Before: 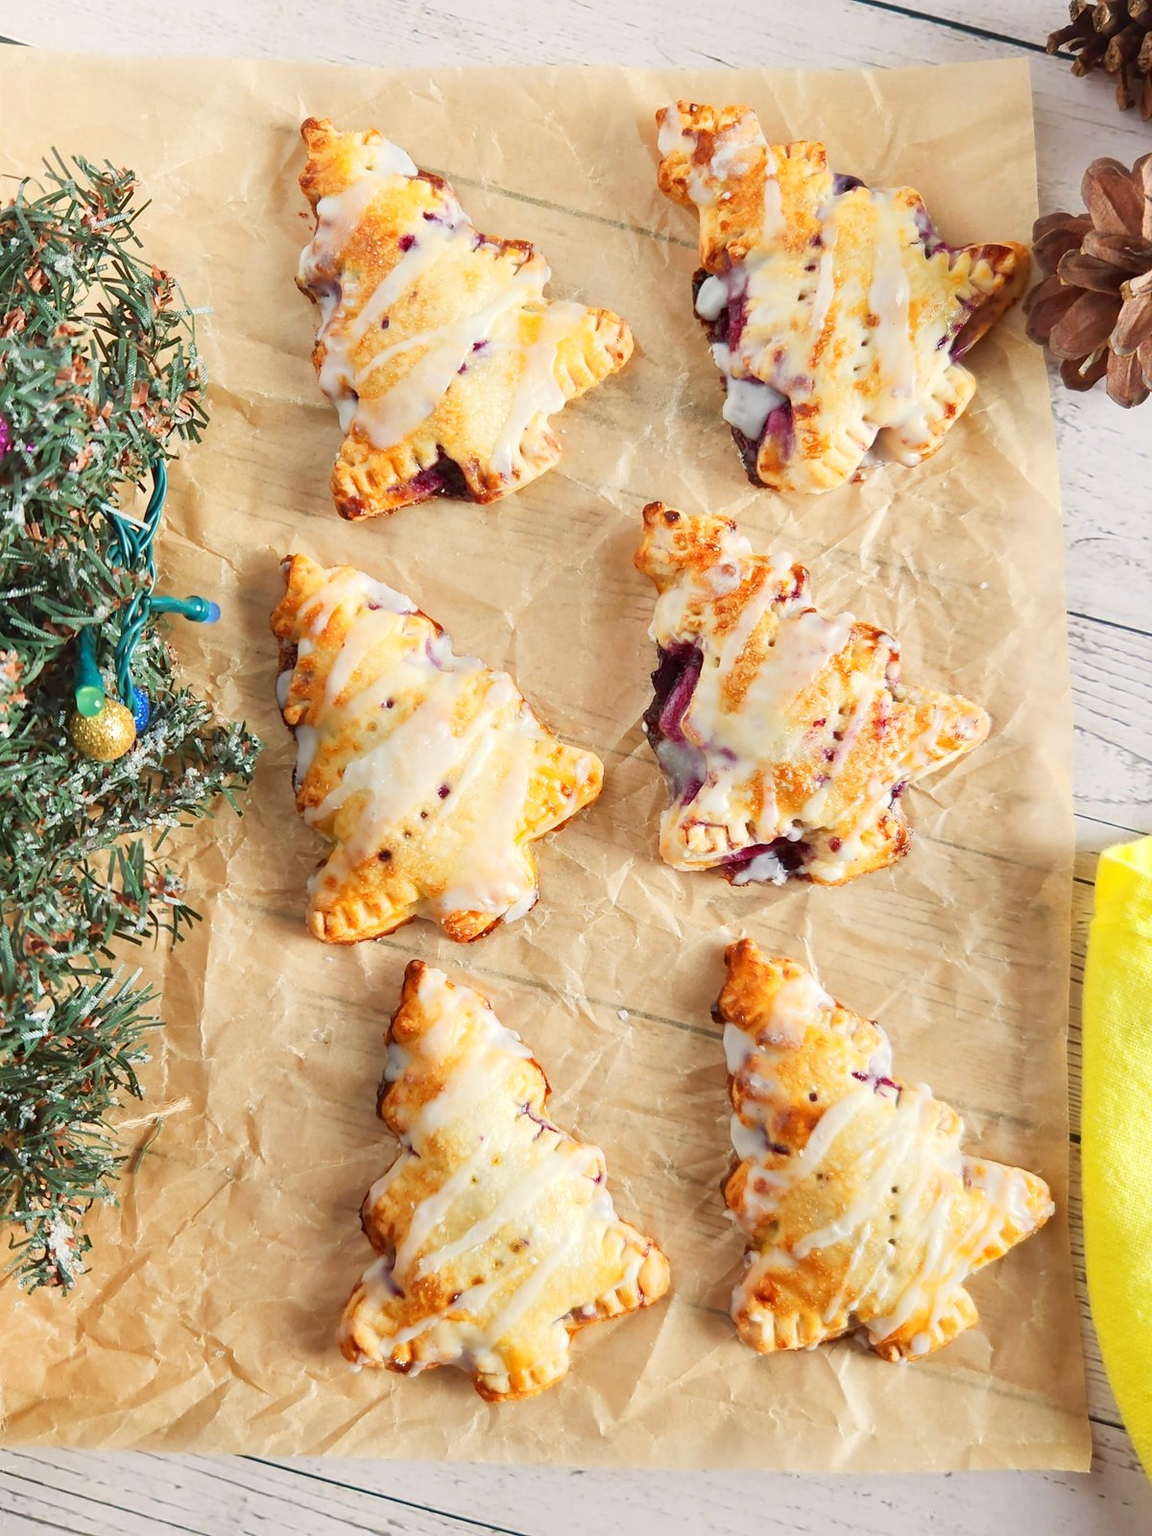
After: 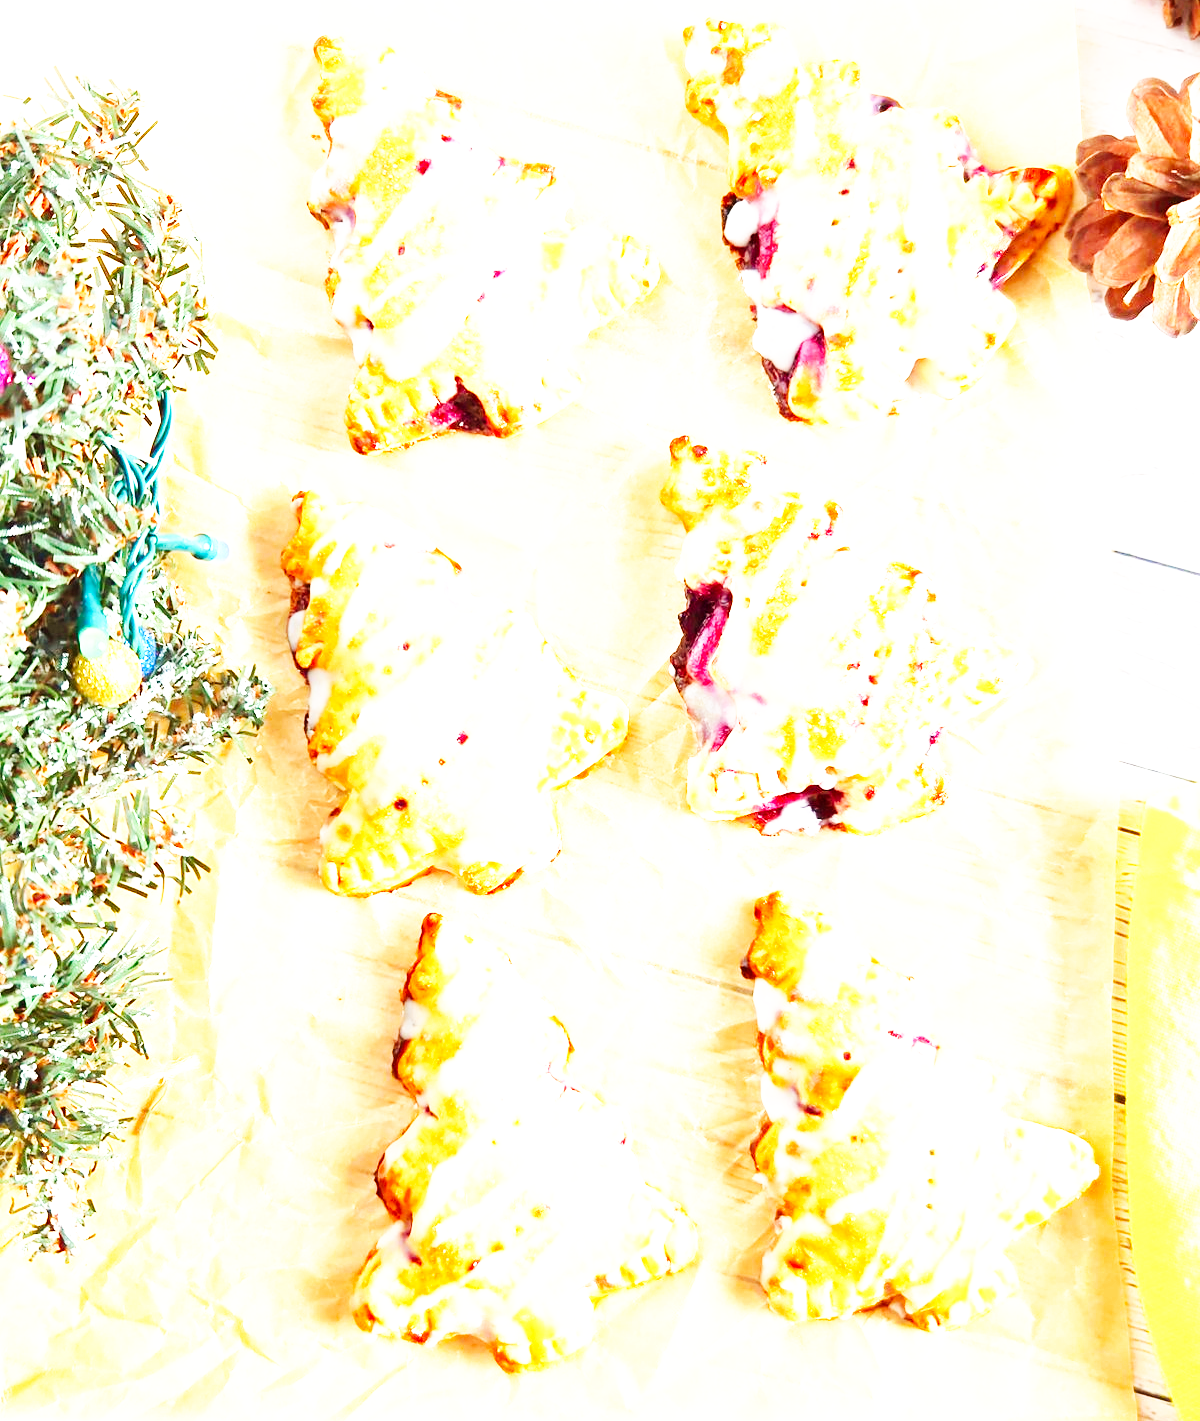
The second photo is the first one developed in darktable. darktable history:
base curve: curves: ch0 [(0, 0) (0.007, 0.004) (0.027, 0.03) (0.046, 0.07) (0.207, 0.54) (0.442, 0.872) (0.673, 0.972) (1, 1)], preserve colors none
crop and rotate: top 5.479%, bottom 5.671%
color balance rgb: perceptual saturation grading › global saturation 11.967%
exposure: black level correction 0, exposure 1.2 EV, compensate highlight preservation false
